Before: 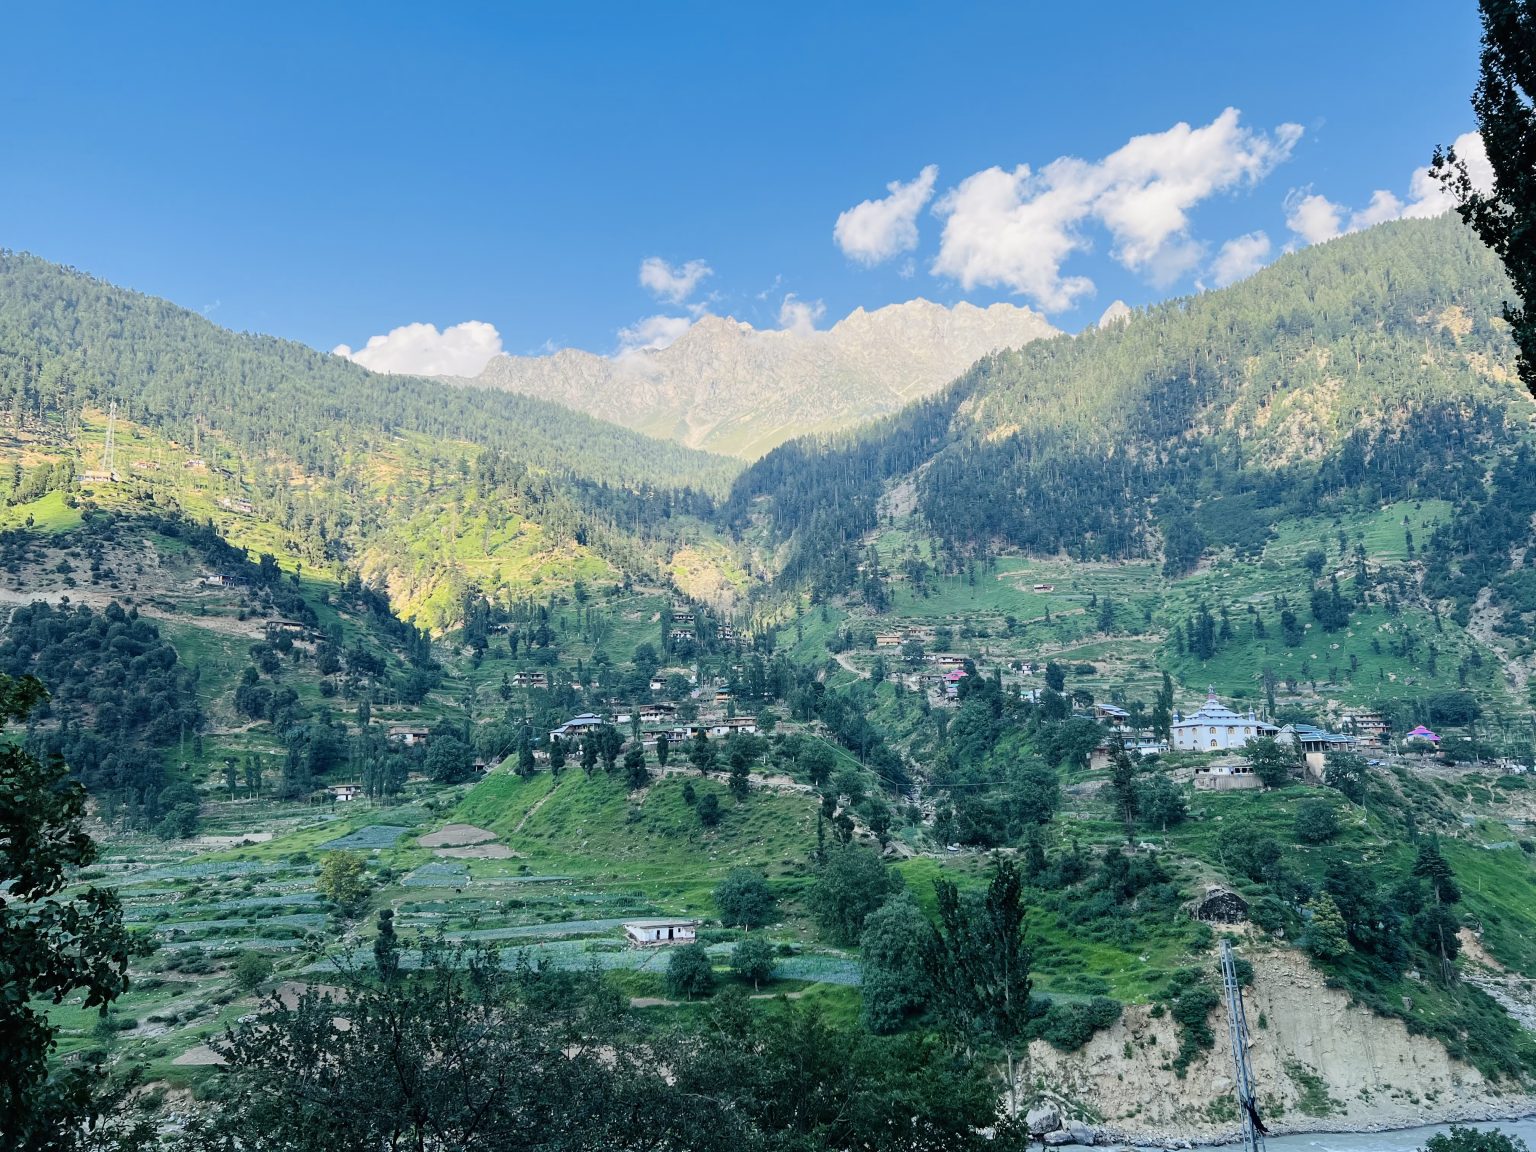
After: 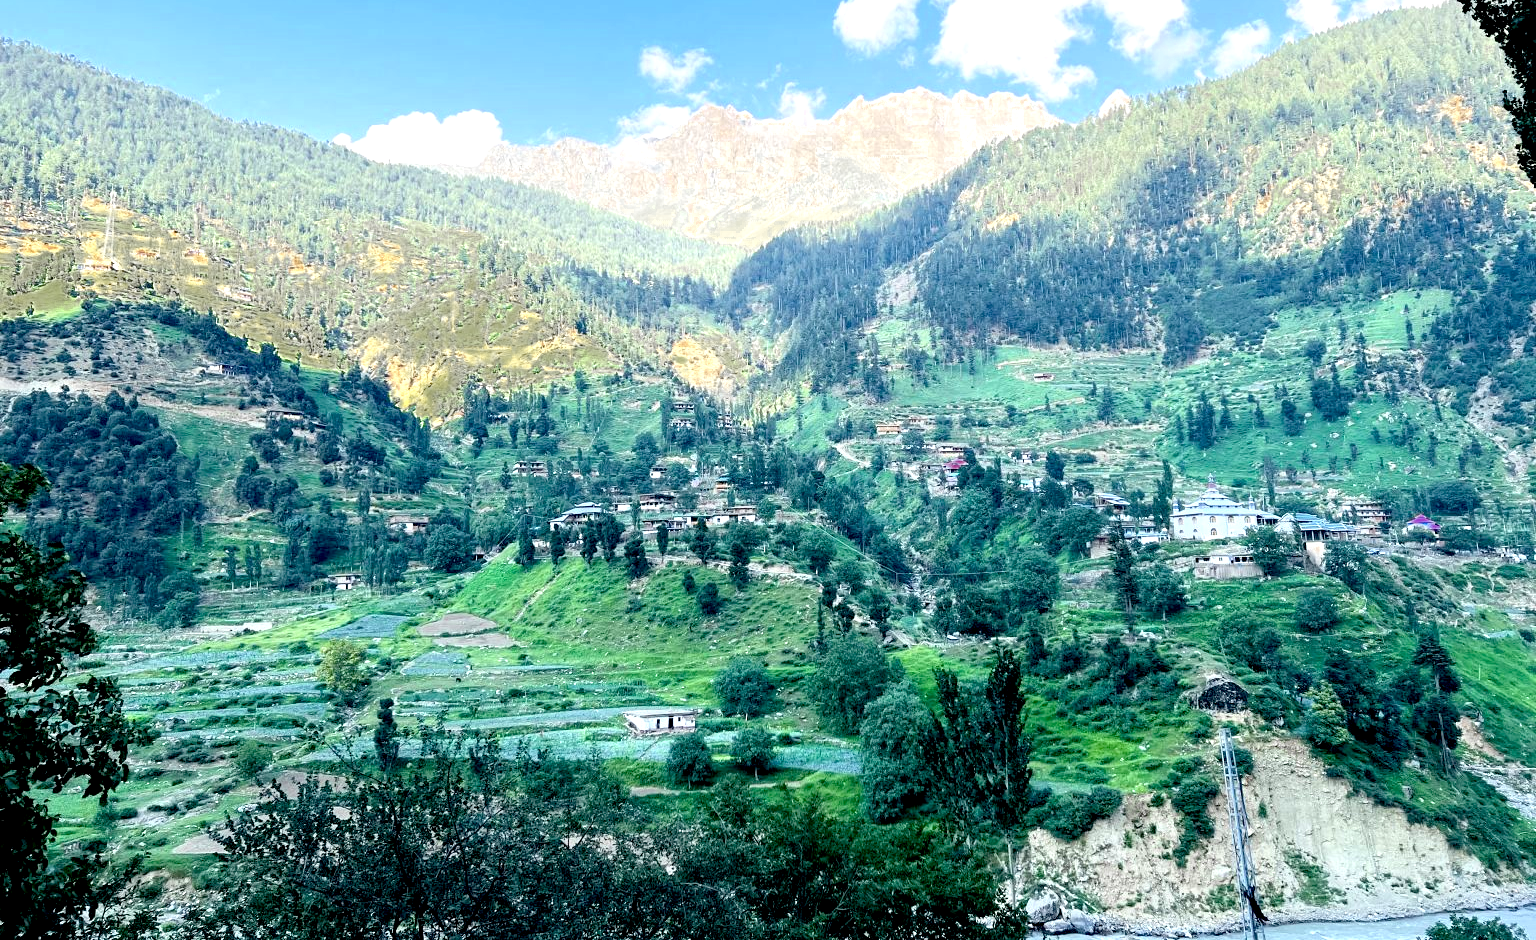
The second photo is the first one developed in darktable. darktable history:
exposure: black level correction 0.012, exposure 0.692 EV, compensate highlight preservation false
color zones: curves: ch0 [(0.11, 0.396) (0.195, 0.36) (0.25, 0.5) (0.303, 0.412) (0.357, 0.544) (0.75, 0.5) (0.967, 0.328)]; ch1 [(0, 0.468) (0.112, 0.512) (0.202, 0.6) (0.25, 0.5) (0.307, 0.352) (0.357, 0.544) (0.75, 0.5) (0.963, 0.524)], mix 101.85%
crop and rotate: top 18.376%
